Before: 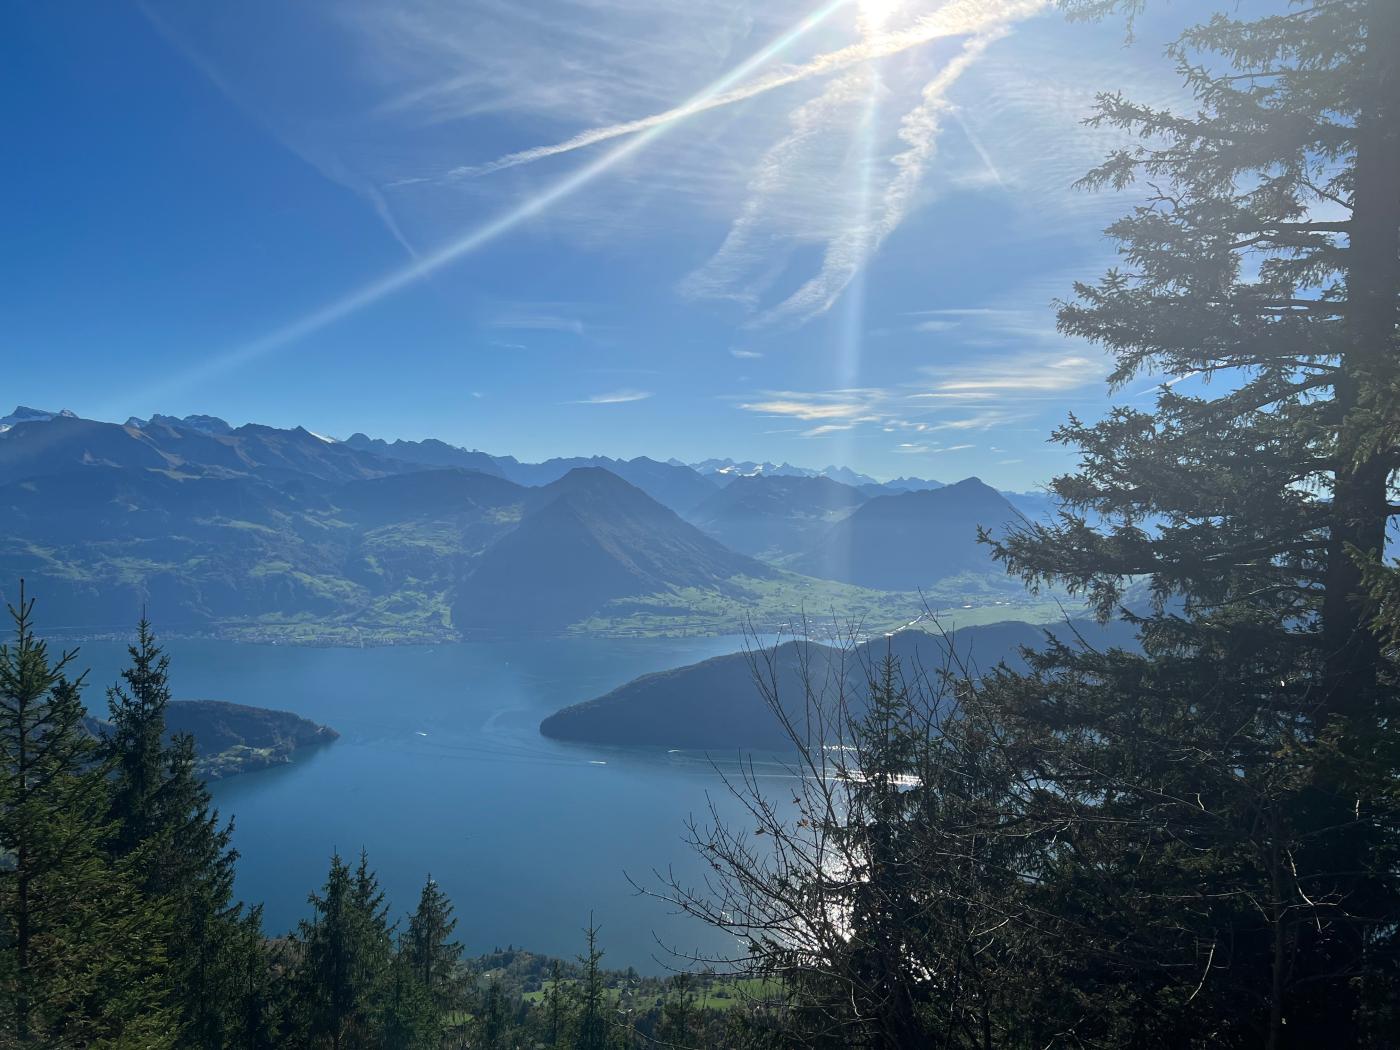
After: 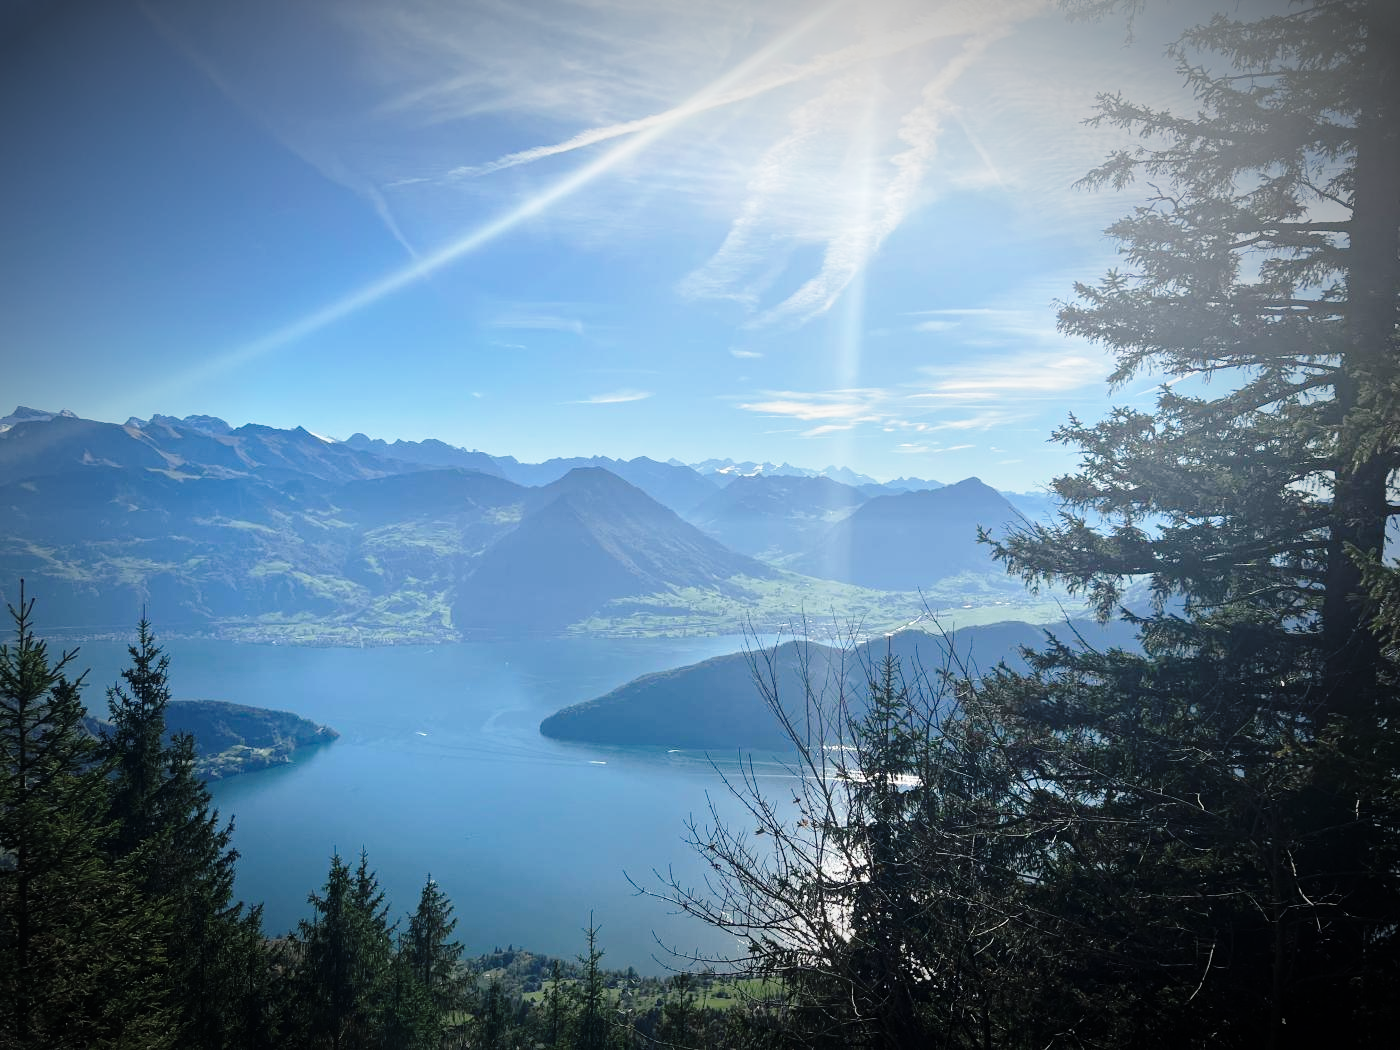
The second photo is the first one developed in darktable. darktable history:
base curve: curves: ch0 [(0, 0) (0.028, 0.03) (0.121, 0.232) (0.46, 0.748) (0.859, 0.968) (1, 1)], preserve colors none
vignetting: fall-off start 67.5%, fall-off radius 67.23%, brightness -0.813, automatic ratio true
